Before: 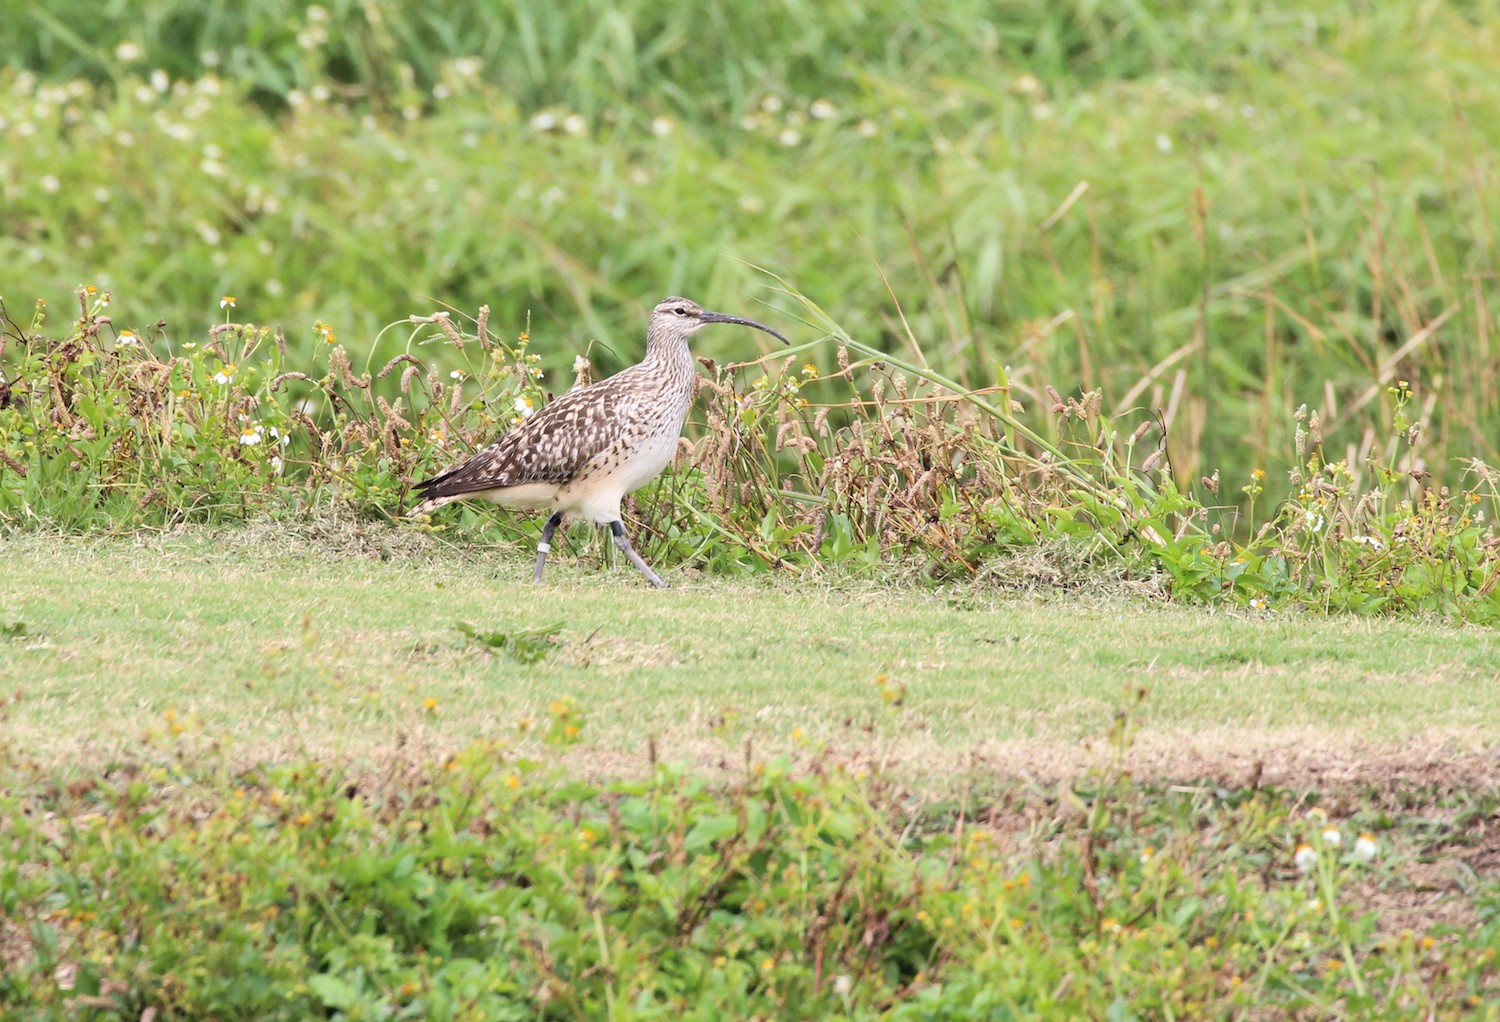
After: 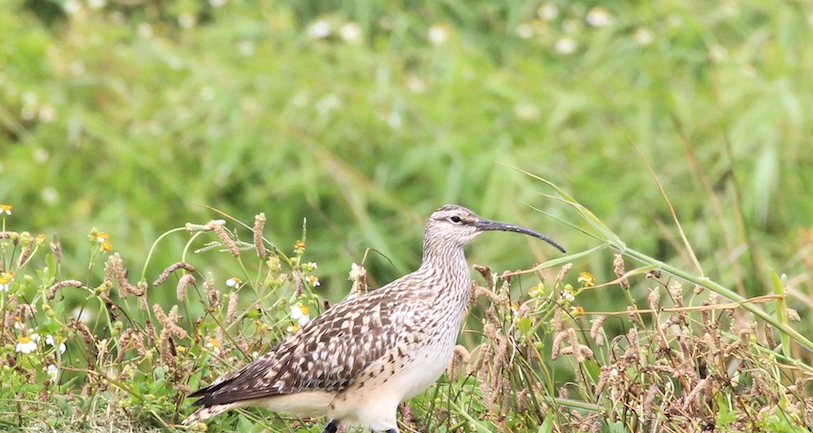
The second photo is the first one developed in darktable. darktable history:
crop: left 14.945%, top 9.09%, right 30.829%, bottom 48.535%
exposure: exposure 0.129 EV, compensate exposure bias true, compensate highlight preservation false
